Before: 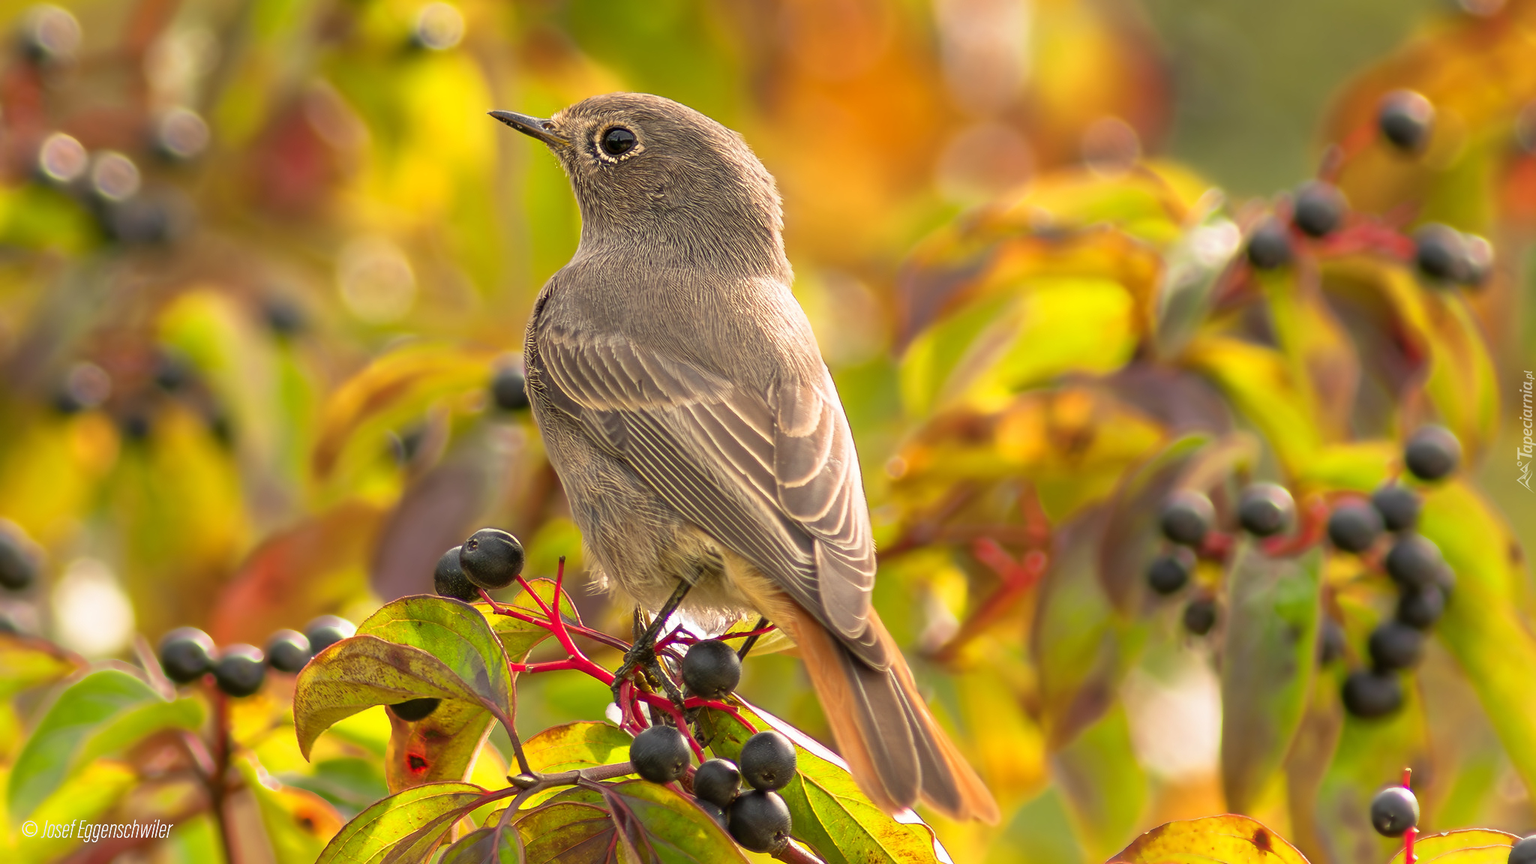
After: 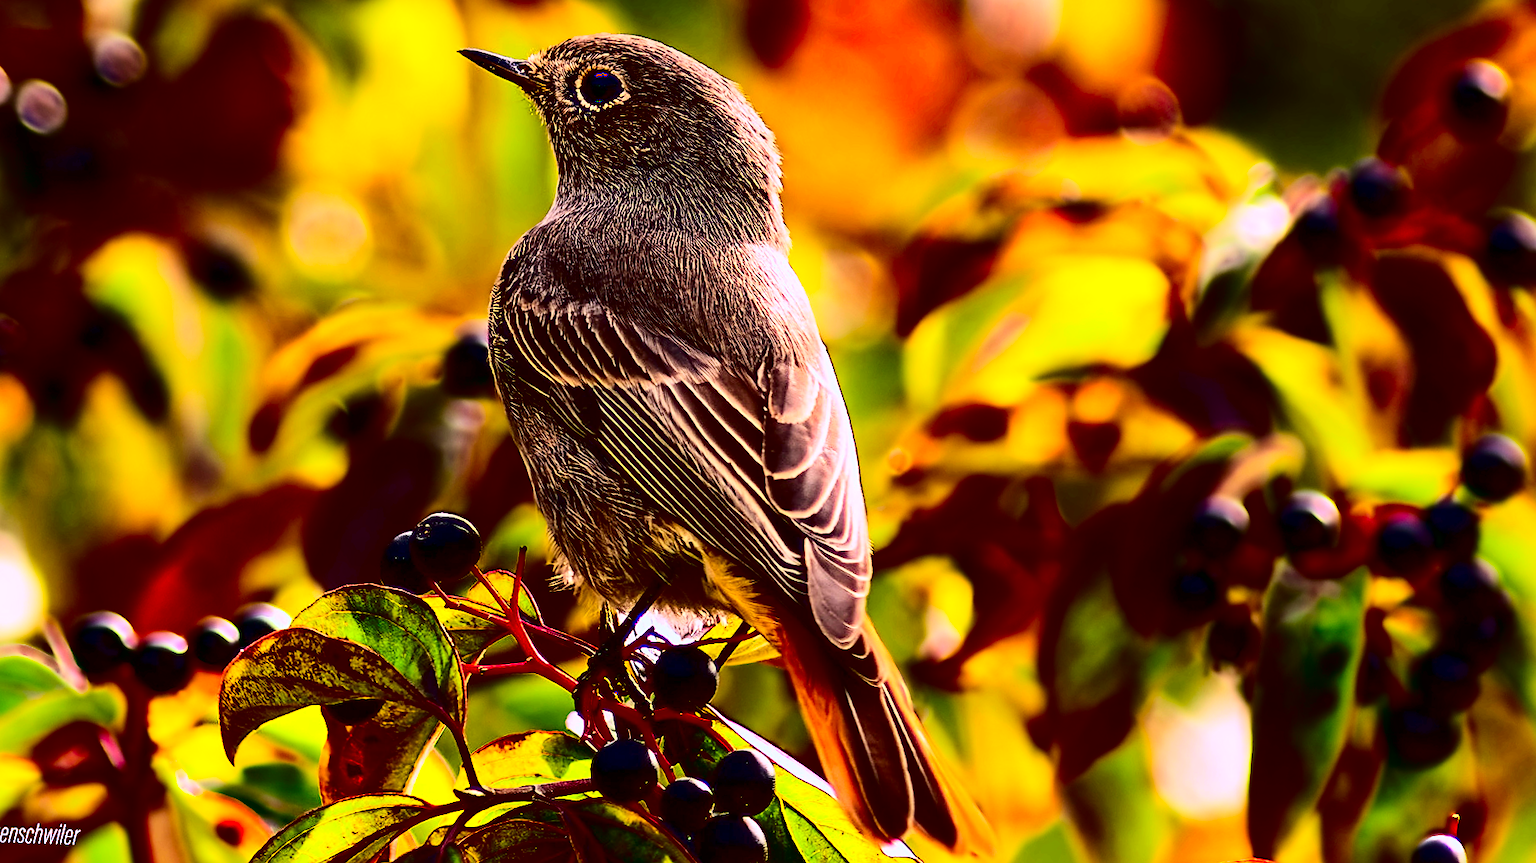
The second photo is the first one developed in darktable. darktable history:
tone equalizer: on, module defaults
sharpen: on, module defaults
contrast brightness saturation: contrast 0.77, brightness -1, saturation 1
crop and rotate: angle -1.96°, left 3.097%, top 4.154%, right 1.586%, bottom 0.529%
color calibration: output R [0.999, 0.026, -0.11, 0], output G [-0.019, 1.037, -0.099, 0], output B [0.022, -0.023, 0.902, 0], illuminant custom, x 0.367, y 0.392, temperature 4437.75 K, clip negative RGB from gamut false
